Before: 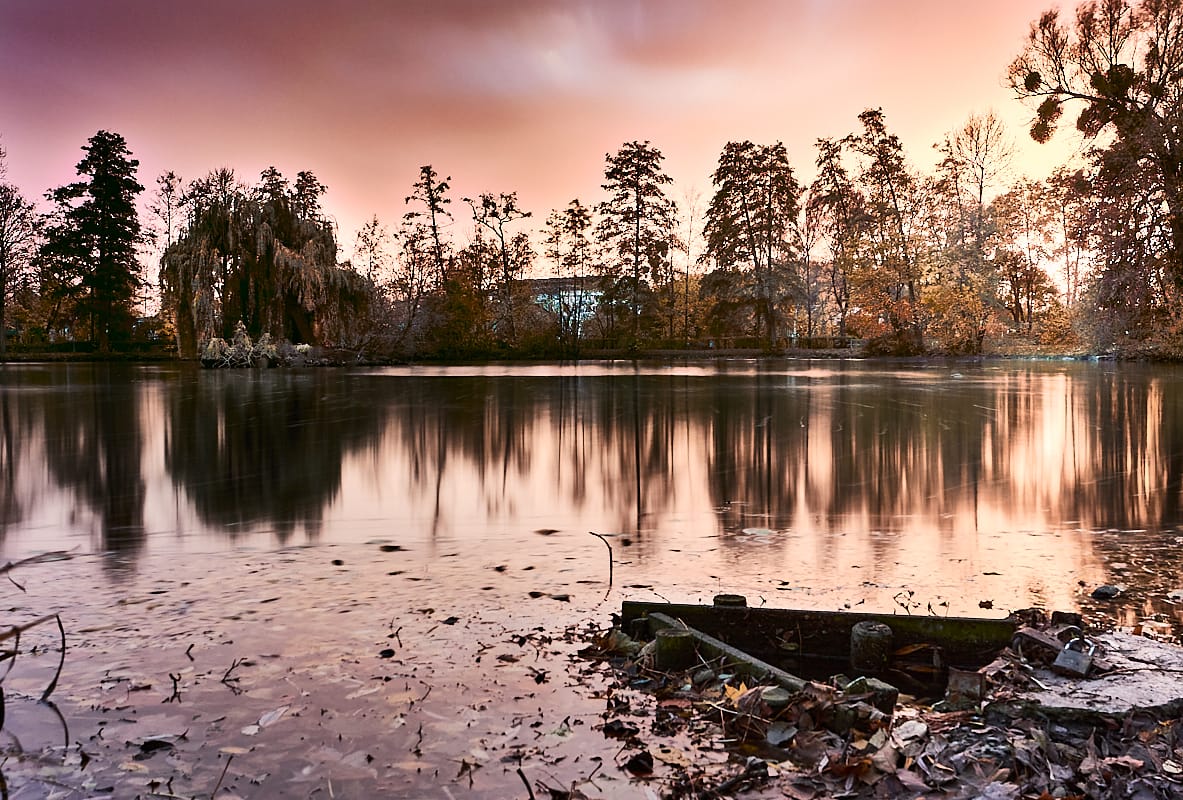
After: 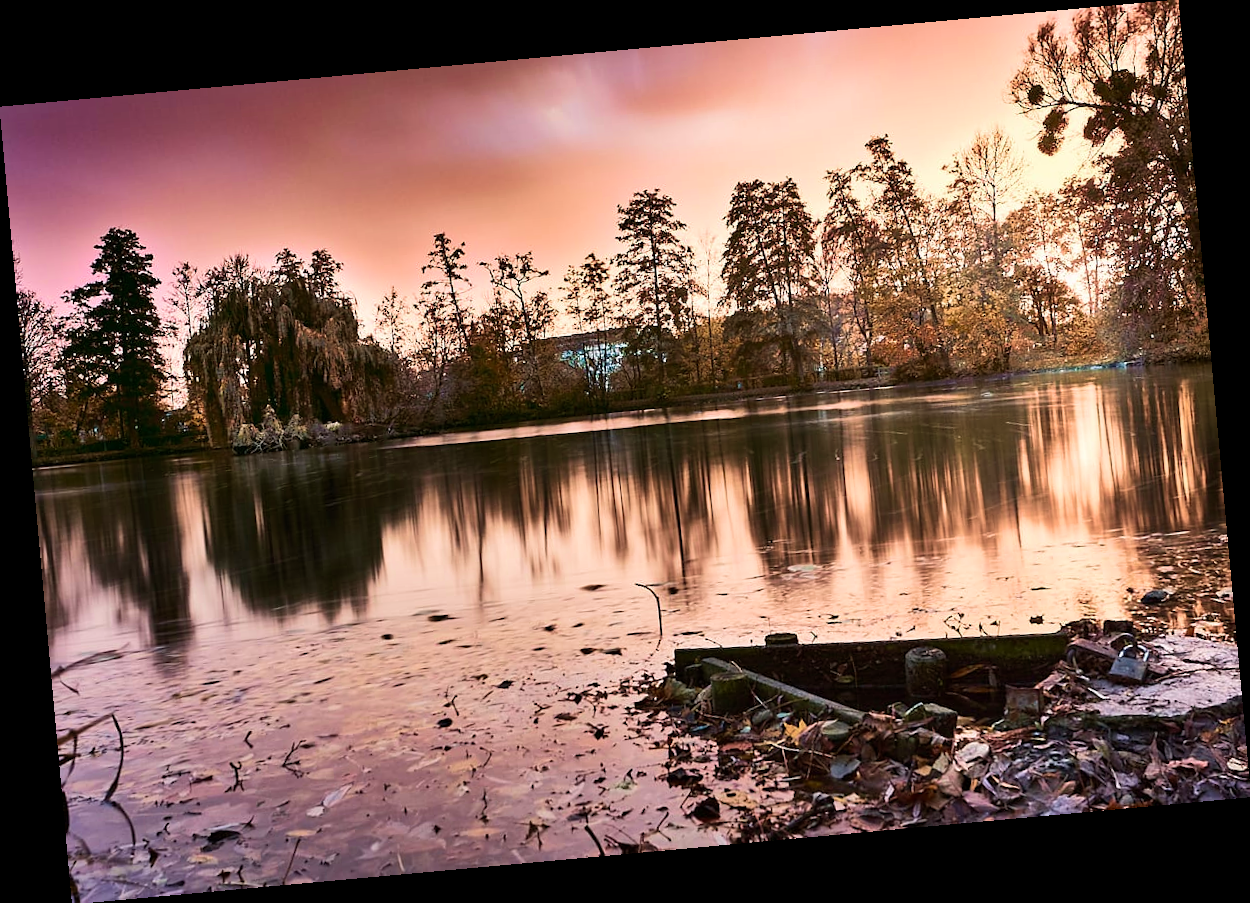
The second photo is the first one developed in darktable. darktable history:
rotate and perspective: rotation -5.2°, automatic cropping off
velvia: strength 45%
